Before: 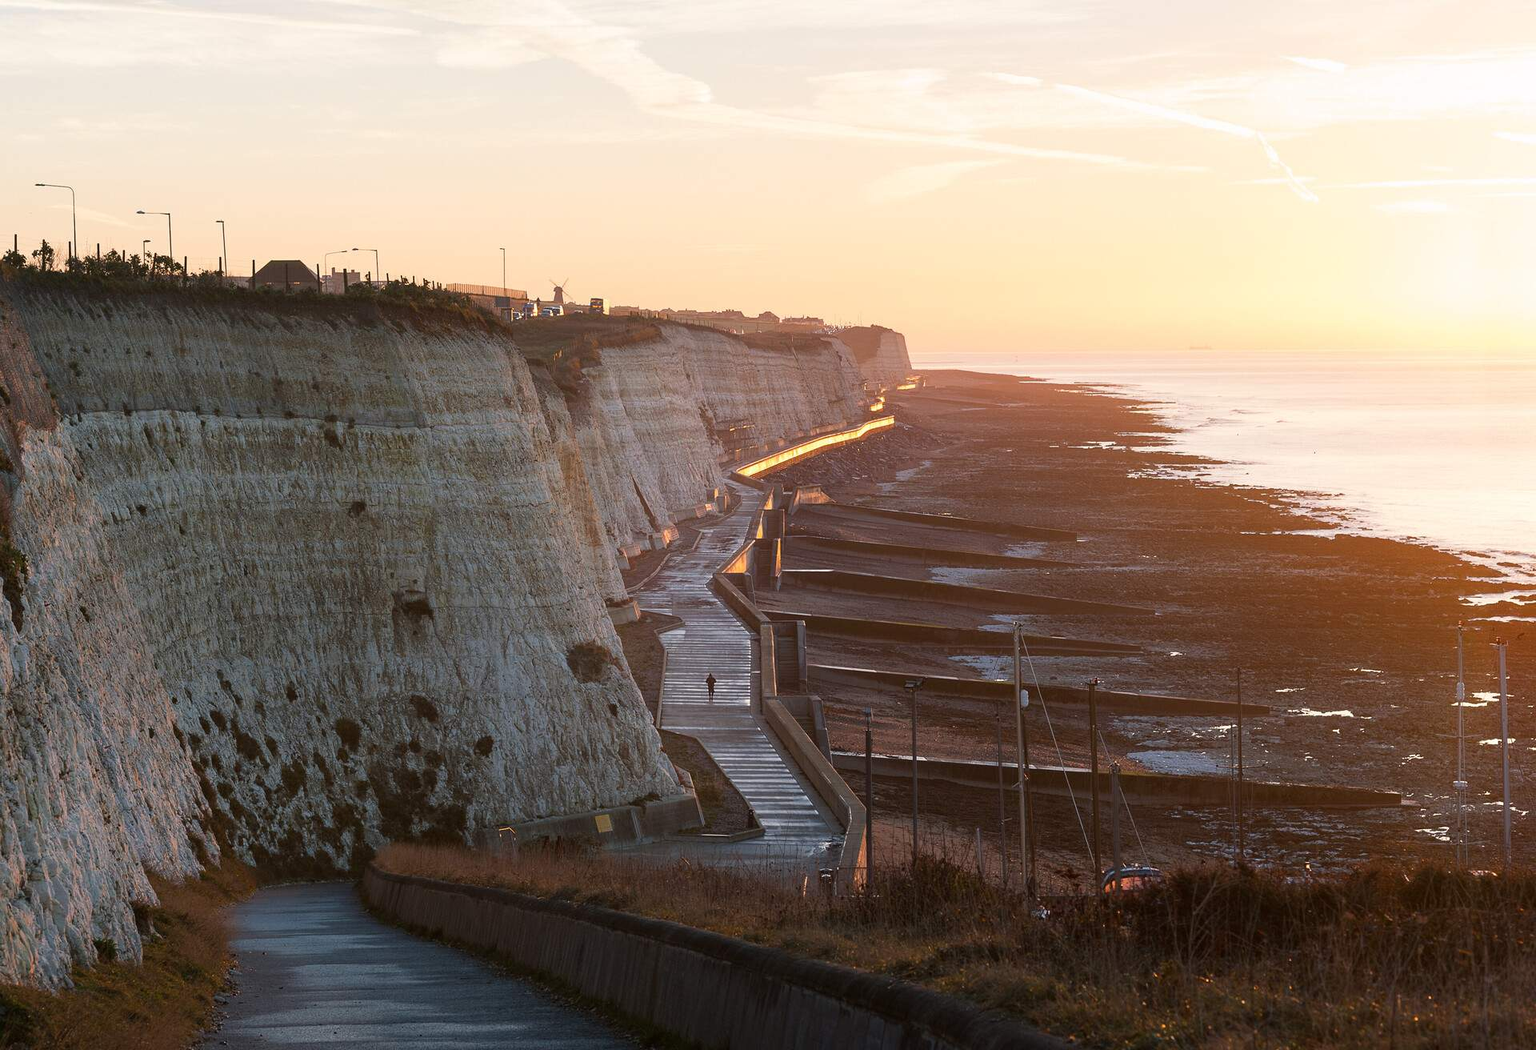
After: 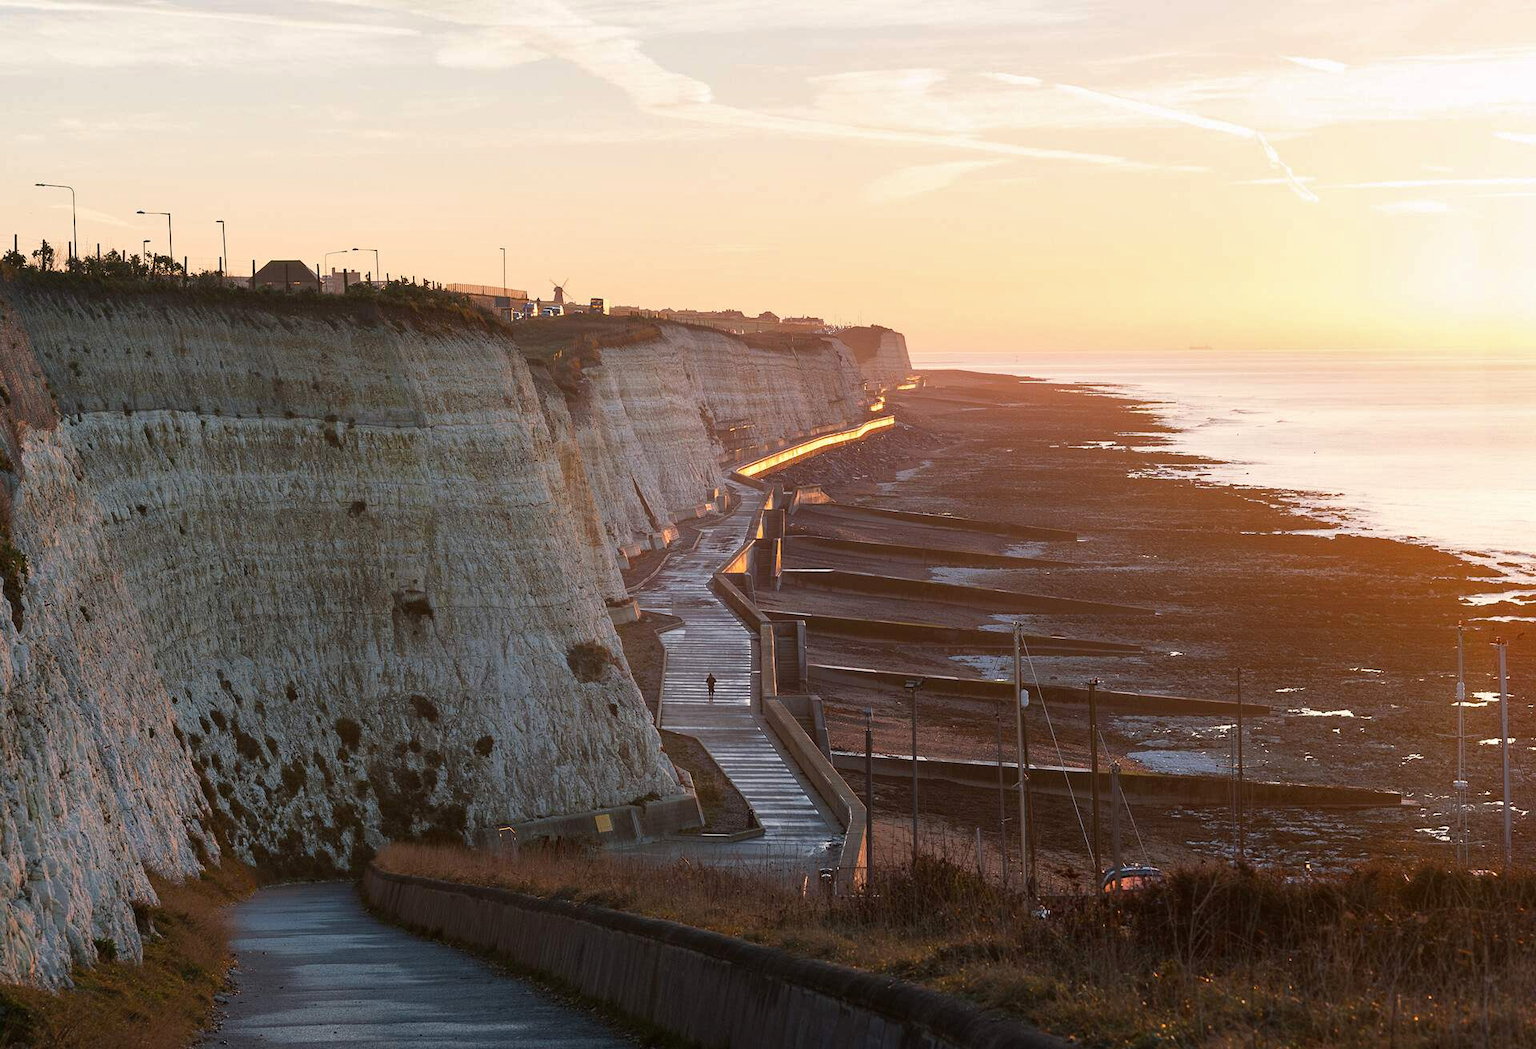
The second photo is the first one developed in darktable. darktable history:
shadows and highlights: shadows 20.91, highlights -35.45, soften with gaussian
color zones: curves: ch1 [(0, 0.513) (0.143, 0.524) (0.286, 0.511) (0.429, 0.506) (0.571, 0.503) (0.714, 0.503) (0.857, 0.508) (1, 0.513)]
